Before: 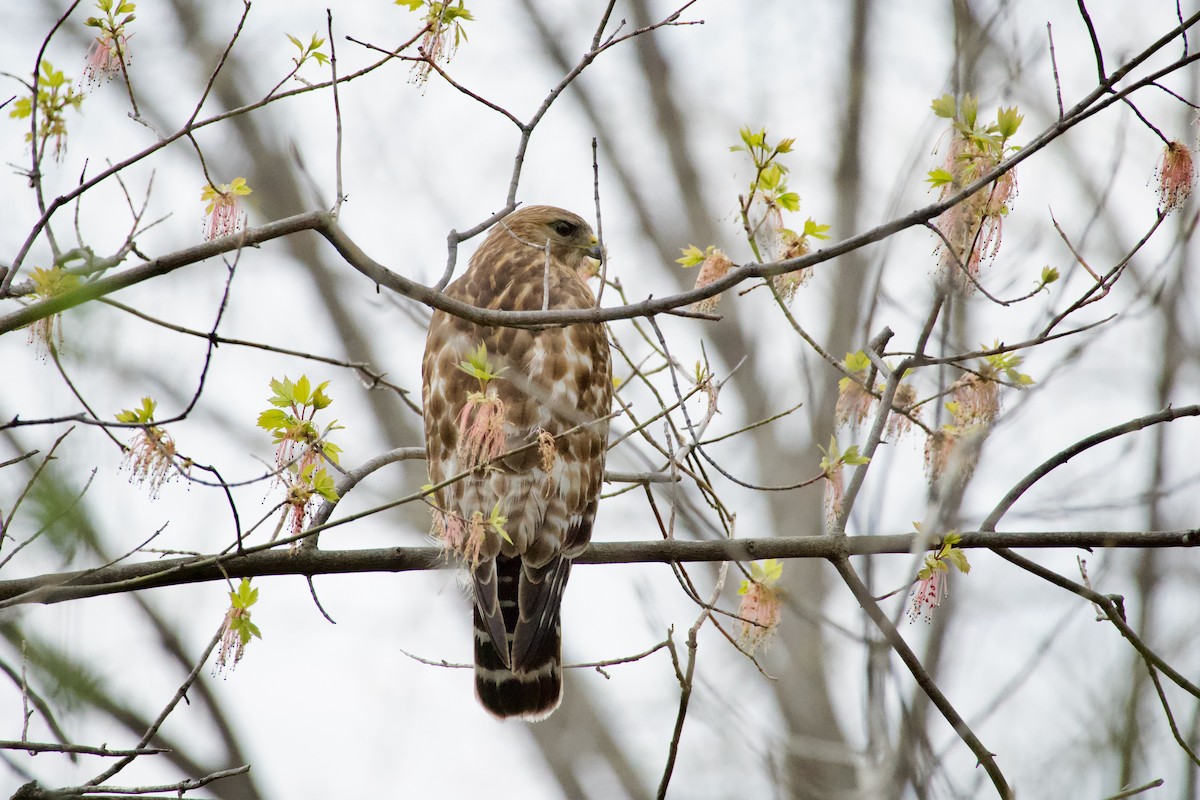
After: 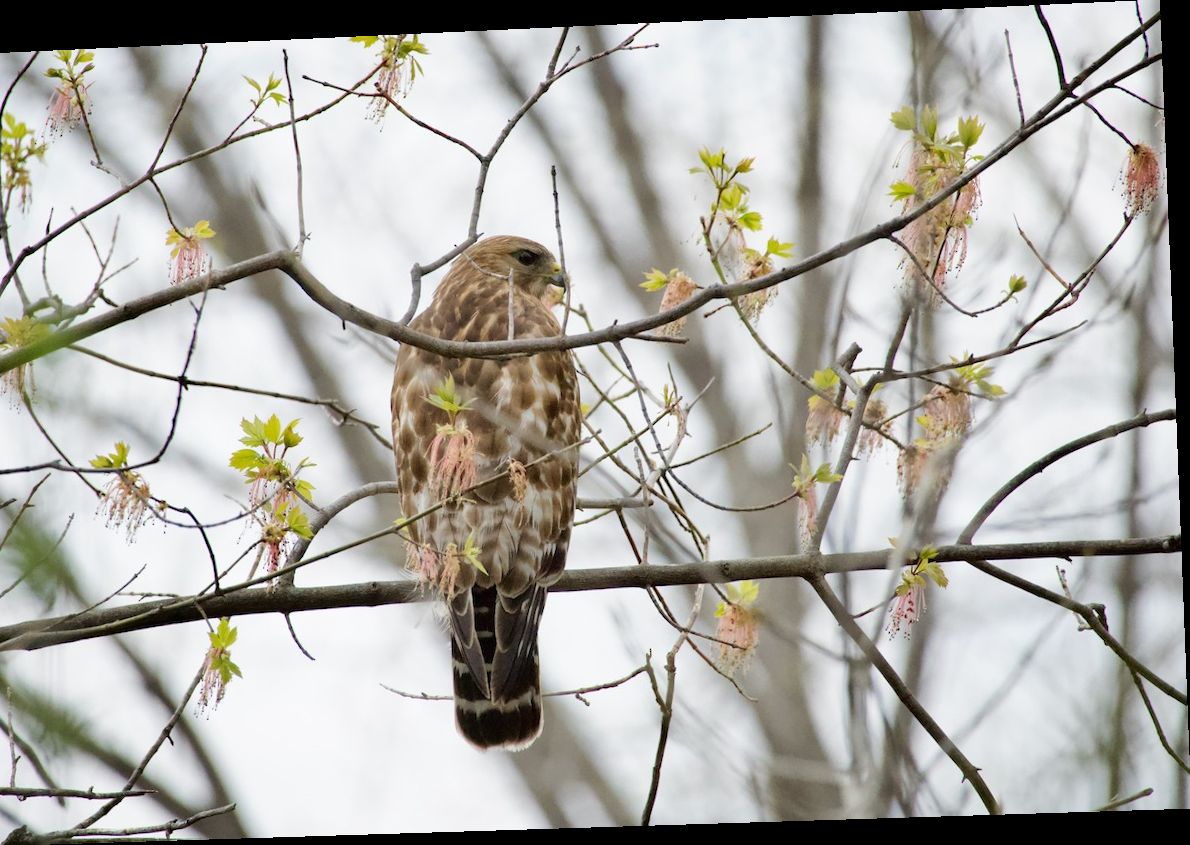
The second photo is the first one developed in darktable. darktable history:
crop and rotate: left 3.238%
rotate and perspective: rotation -2.22°, lens shift (horizontal) -0.022, automatic cropping off
